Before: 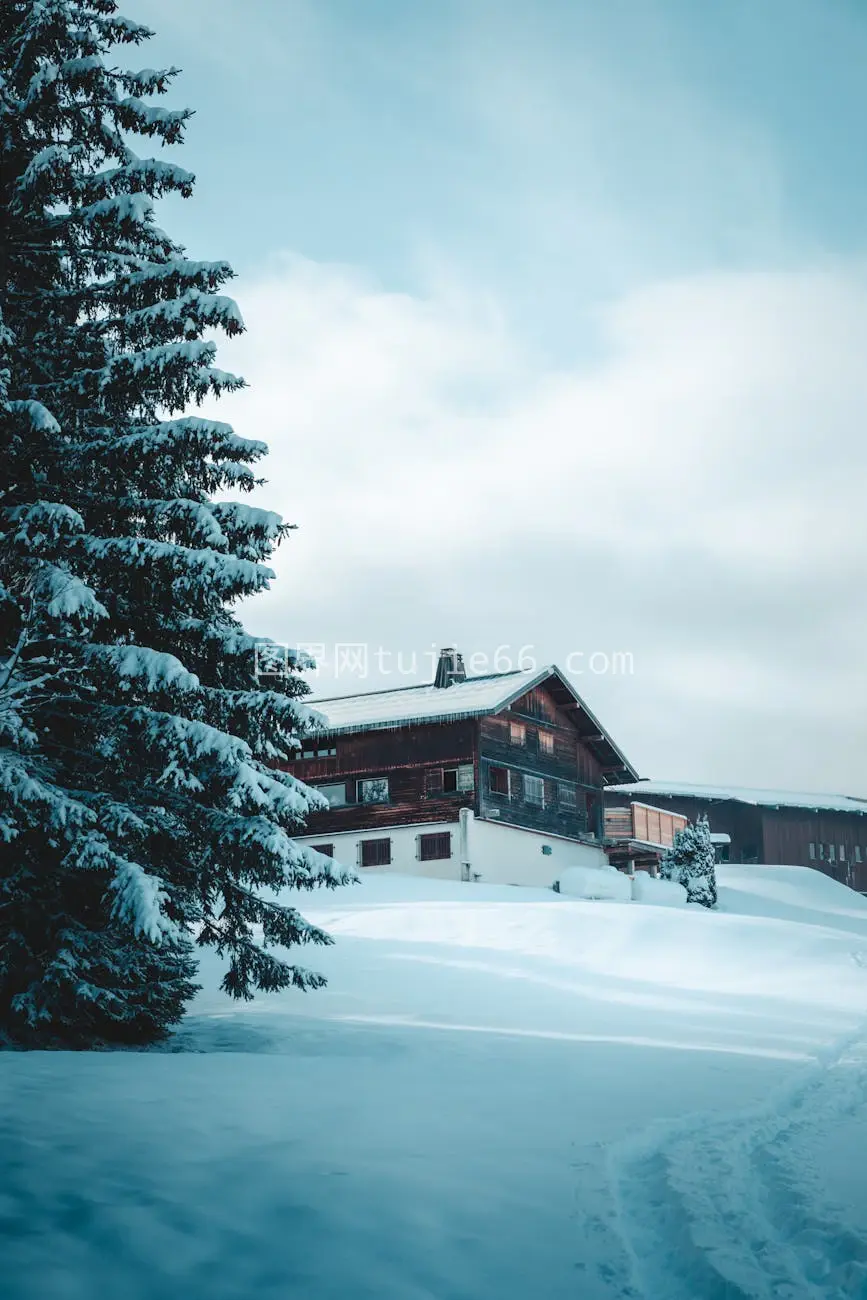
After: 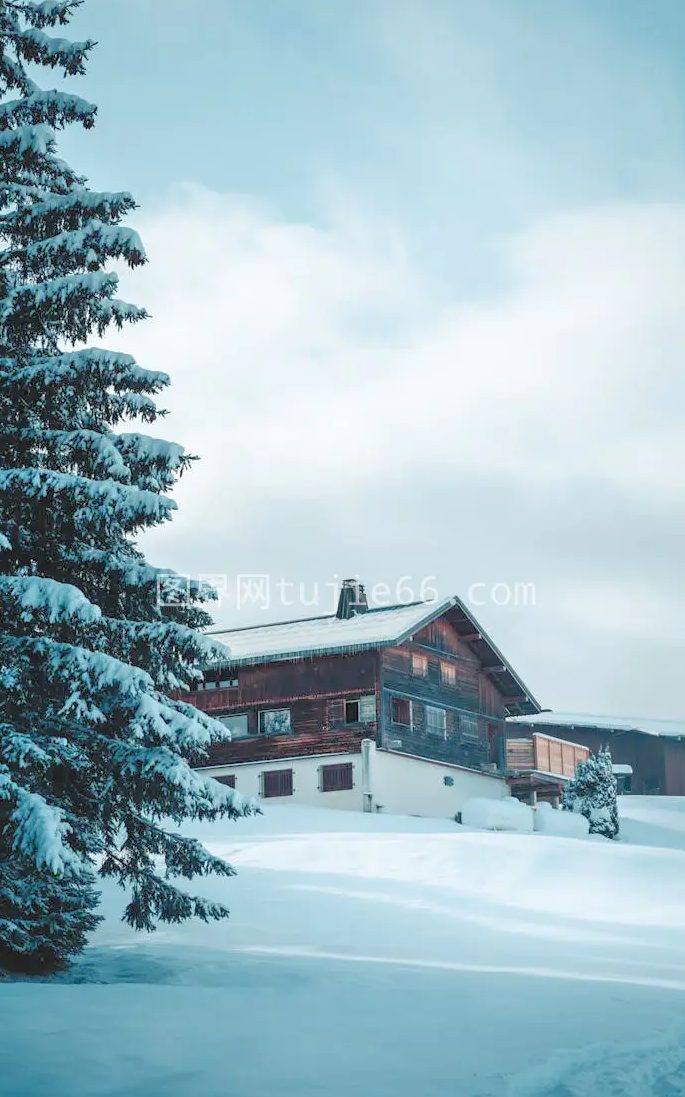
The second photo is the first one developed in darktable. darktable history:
tone equalizer: -7 EV 0.151 EV, -6 EV 0.572 EV, -5 EV 1.13 EV, -4 EV 1.32 EV, -3 EV 1.17 EV, -2 EV 0.6 EV, -1 EV 0.166 EV
crop: left 11.339%, top 5.32%, right 9.556%, bottom 10.288%
